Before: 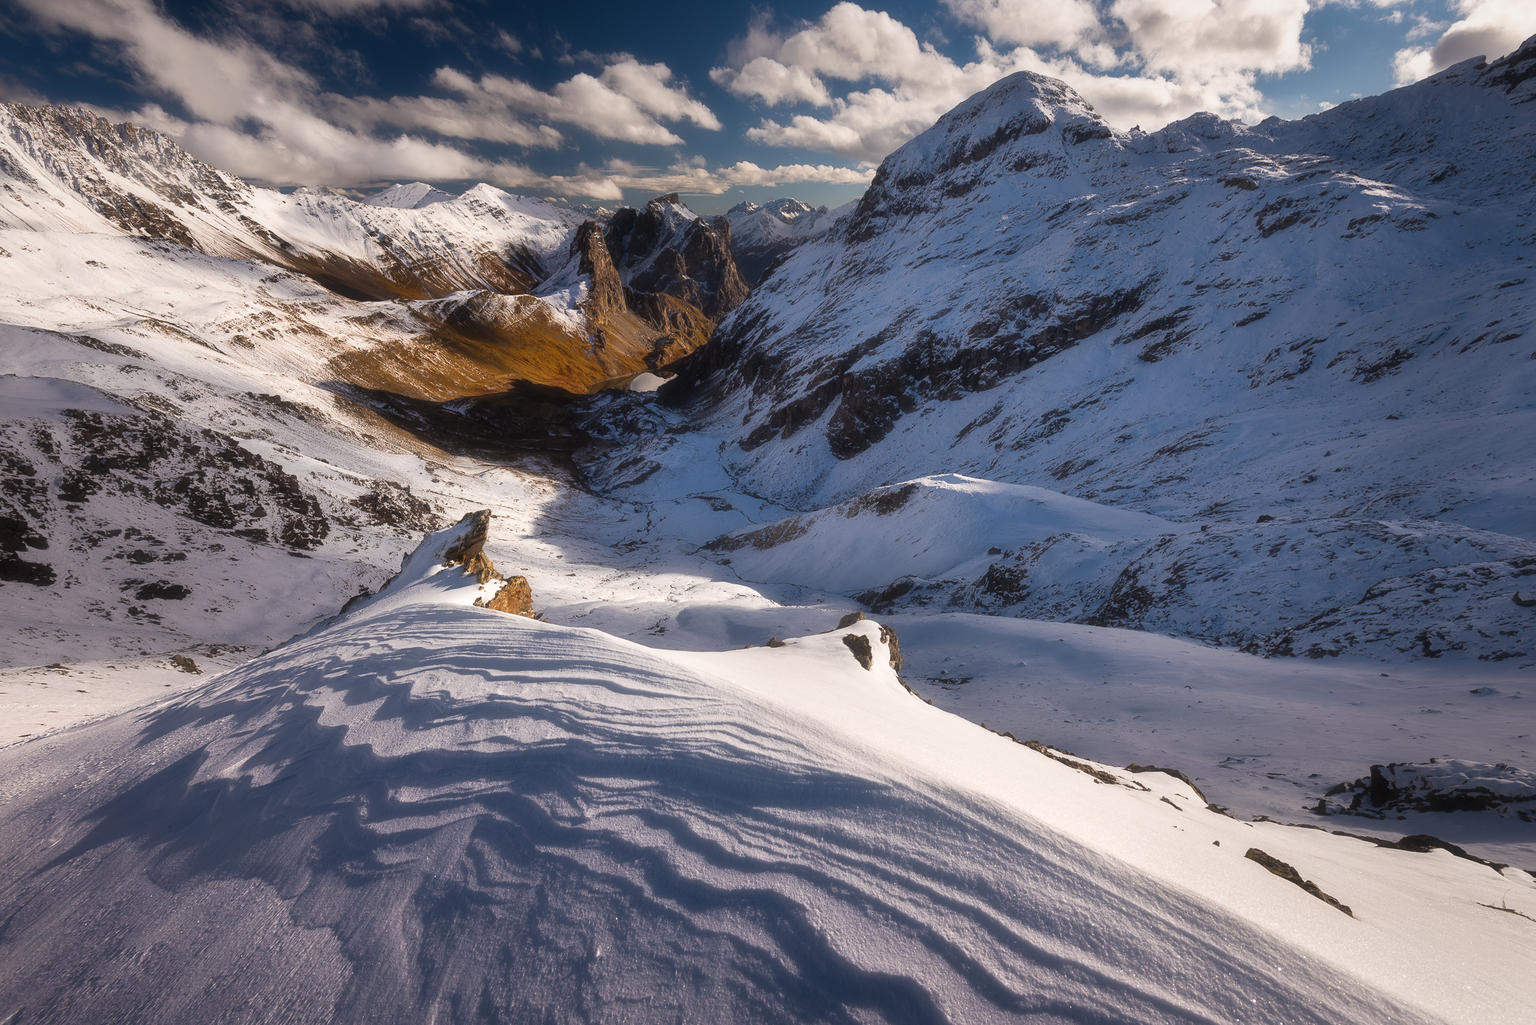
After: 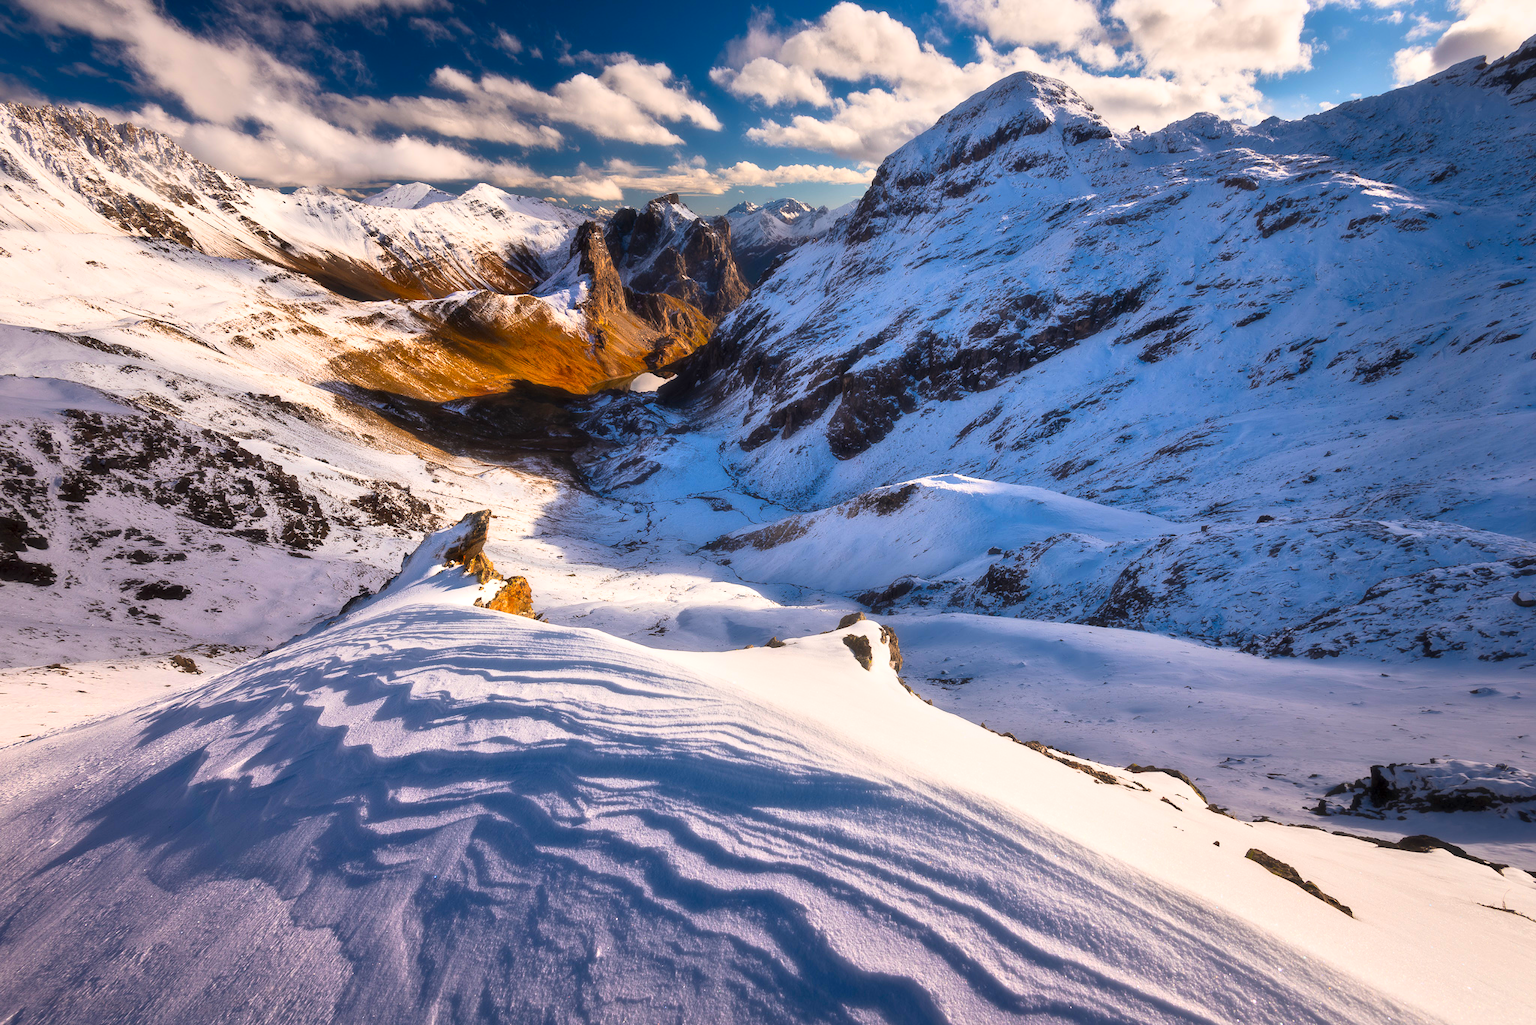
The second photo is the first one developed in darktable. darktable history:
contrast brightness saturation: contrast 0.203, brightness 0.197, saturation 0.785
contrast equalizer: y [[0.5, 0.496, 0.435, 0.435, 0.496, 0.5], [0.5 ×6], [0.5 ×6], [0 ×6], [0 ×6]], mix -0.996
